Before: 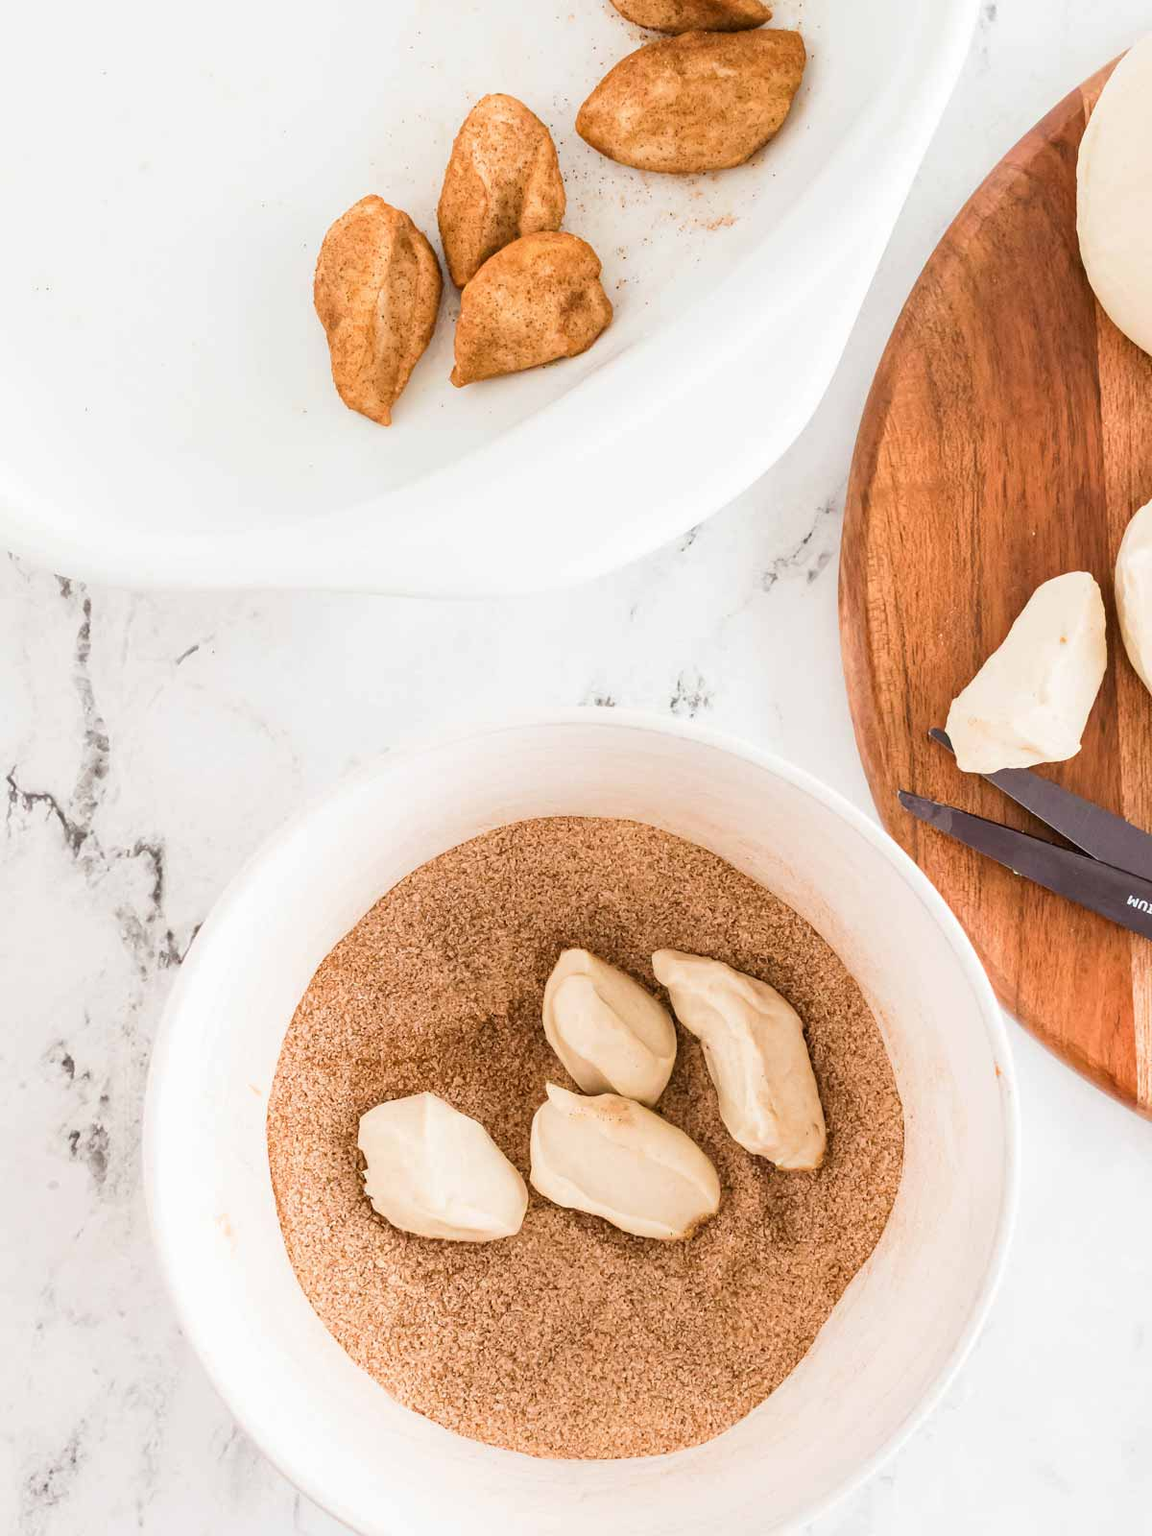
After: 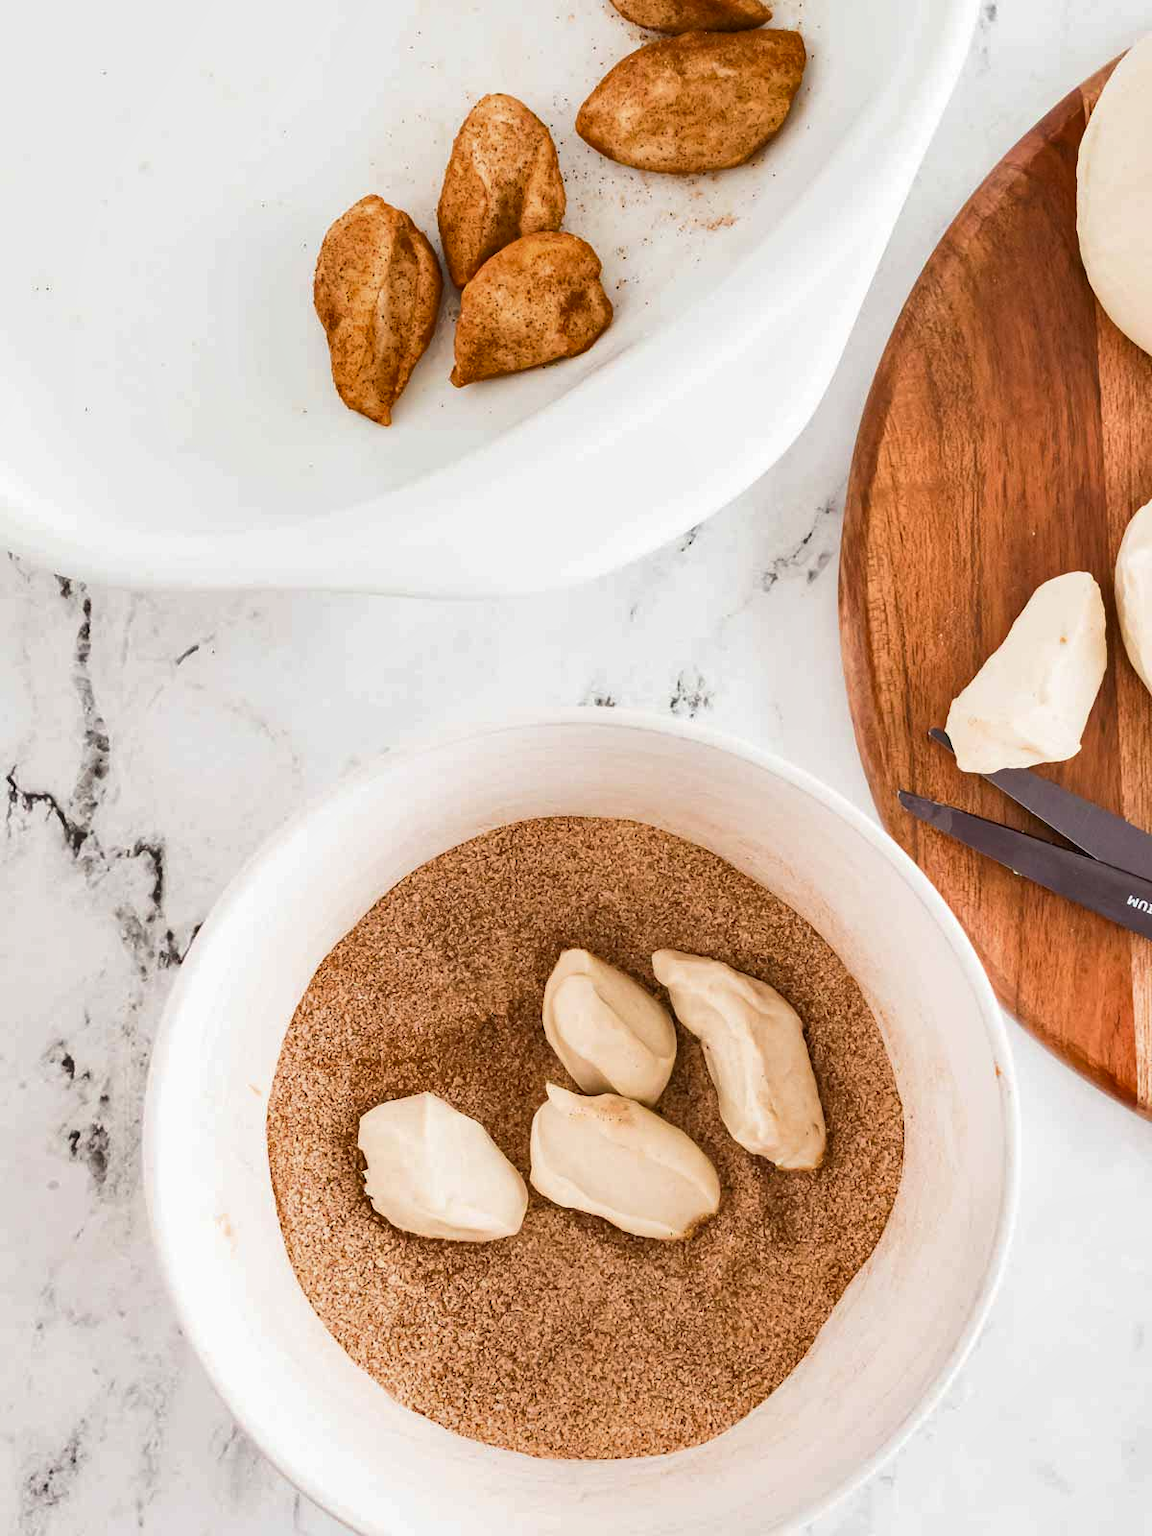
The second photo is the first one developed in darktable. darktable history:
shadows and highlights: radius 135.98, soften with gaussian
